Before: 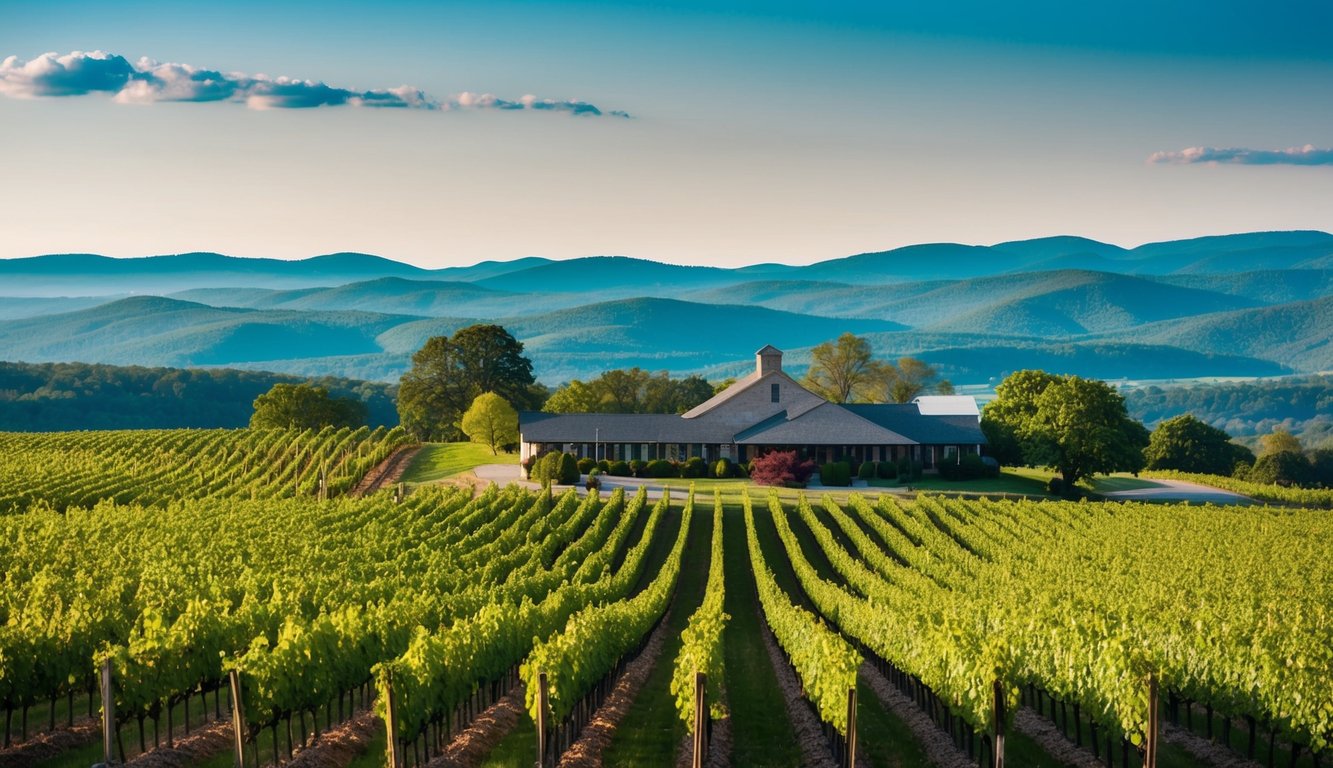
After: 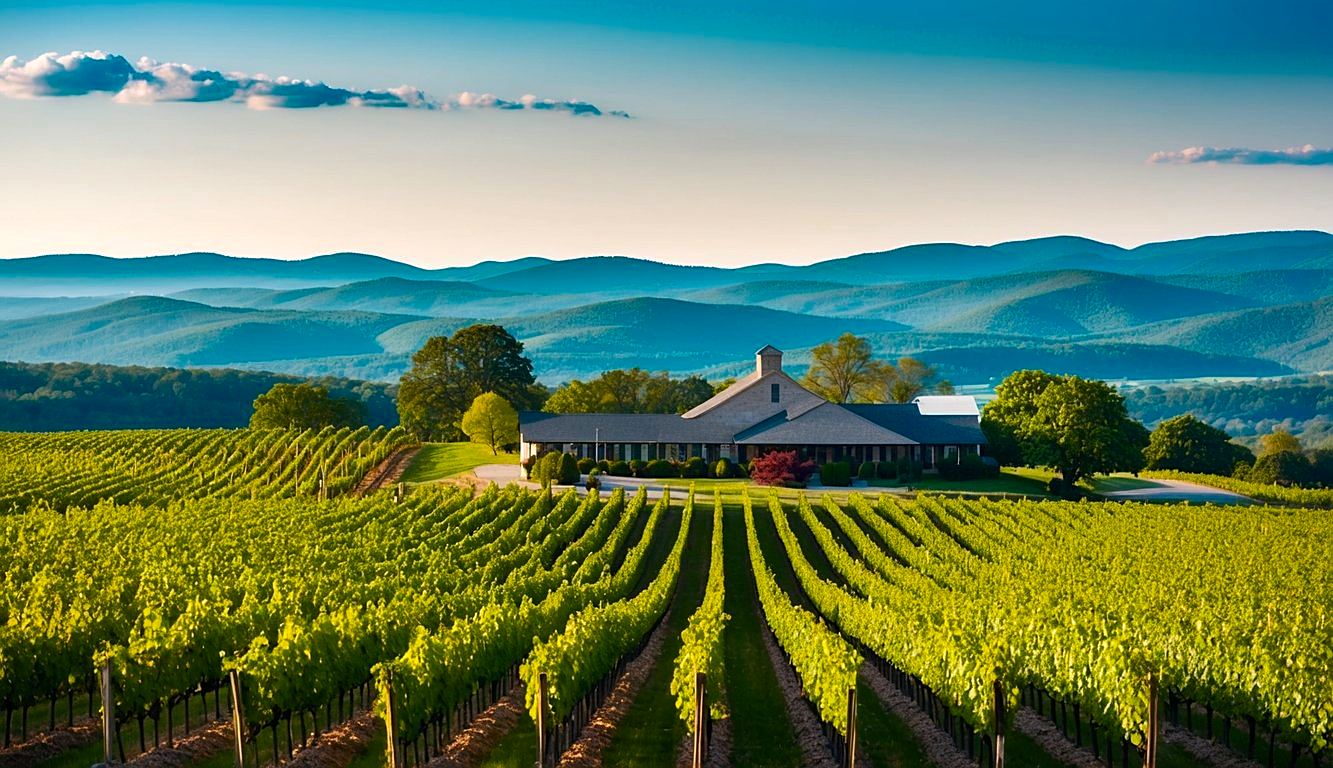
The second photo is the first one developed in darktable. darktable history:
sharpen: on, module defaults
color balance rgb: linear chroma grading › shadows 16%, perceptual saturation grading › global saturation 8%, perceptual saturation grading › shadows 4%, perceptual brilliance grading › global brilliance 2%, perceptual brilliance grading › highlights 8%, perceptual brilliance grading › shadows -4%, global vibrance 16%, saturation formula JzAzBz (2021)
